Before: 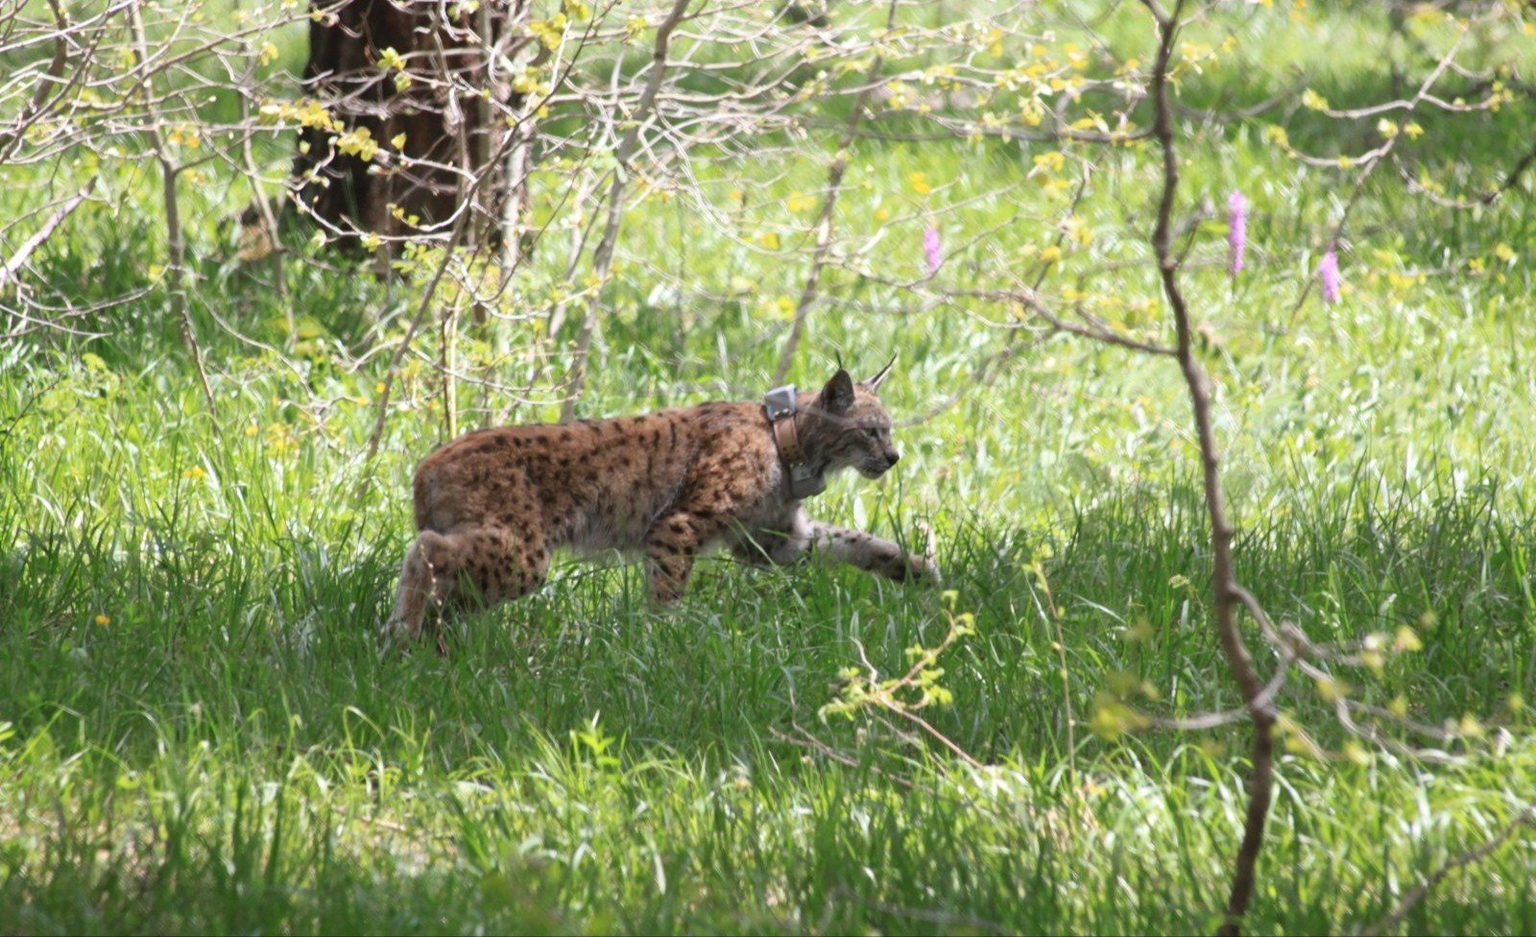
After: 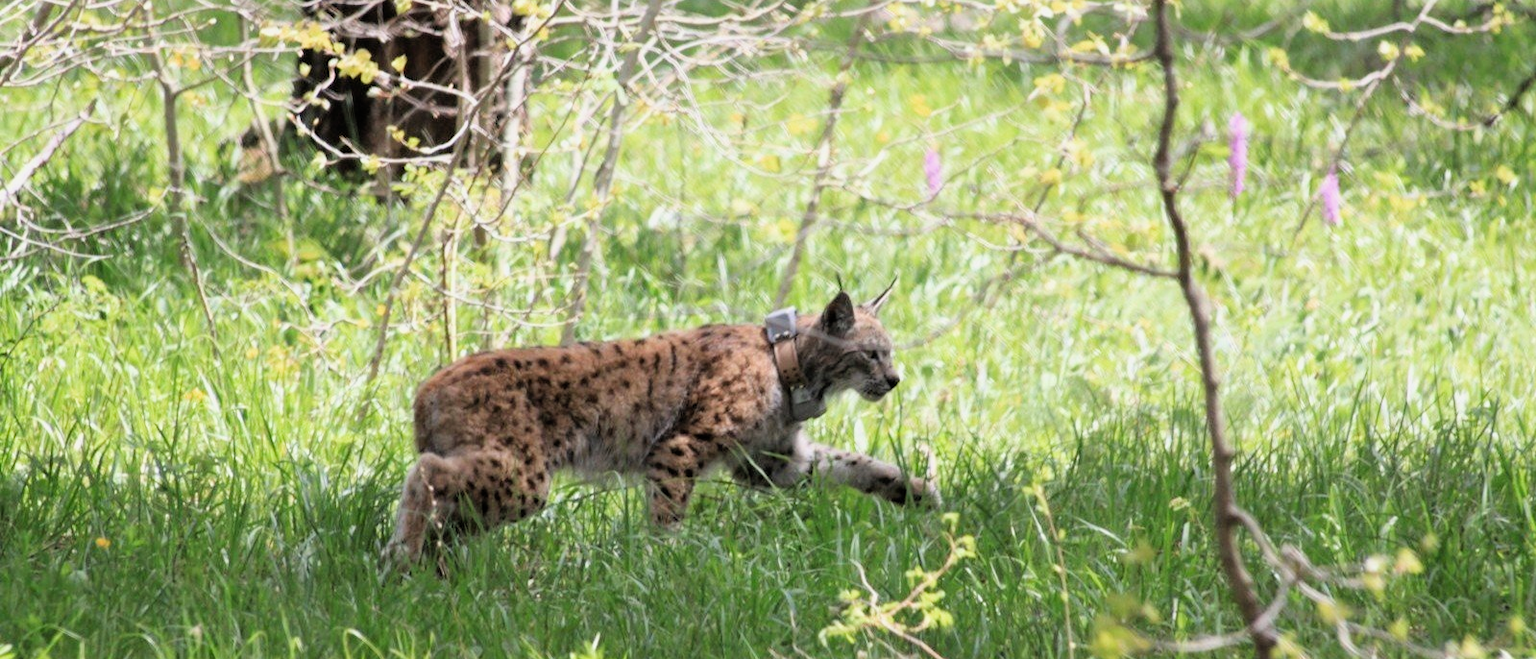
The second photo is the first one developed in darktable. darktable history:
filmic rgb: black relative exposure -7.73 EV, white relative exposure 4.36 EV, threshold 2.96 EV, hardness 3.75, latitude 49.16%, contrast 1.1, add noise in highlights 0.001, color science v3 (2019), use custom middle-gray values true, iterations of high-quality reconstruction 0, contrast in highlights soft, enable highlight reconstruction true
exposure: exposure 0.356 EV, compensate highlight preservation false
crop and rotate: top 8.357%, bottom 21.203%
